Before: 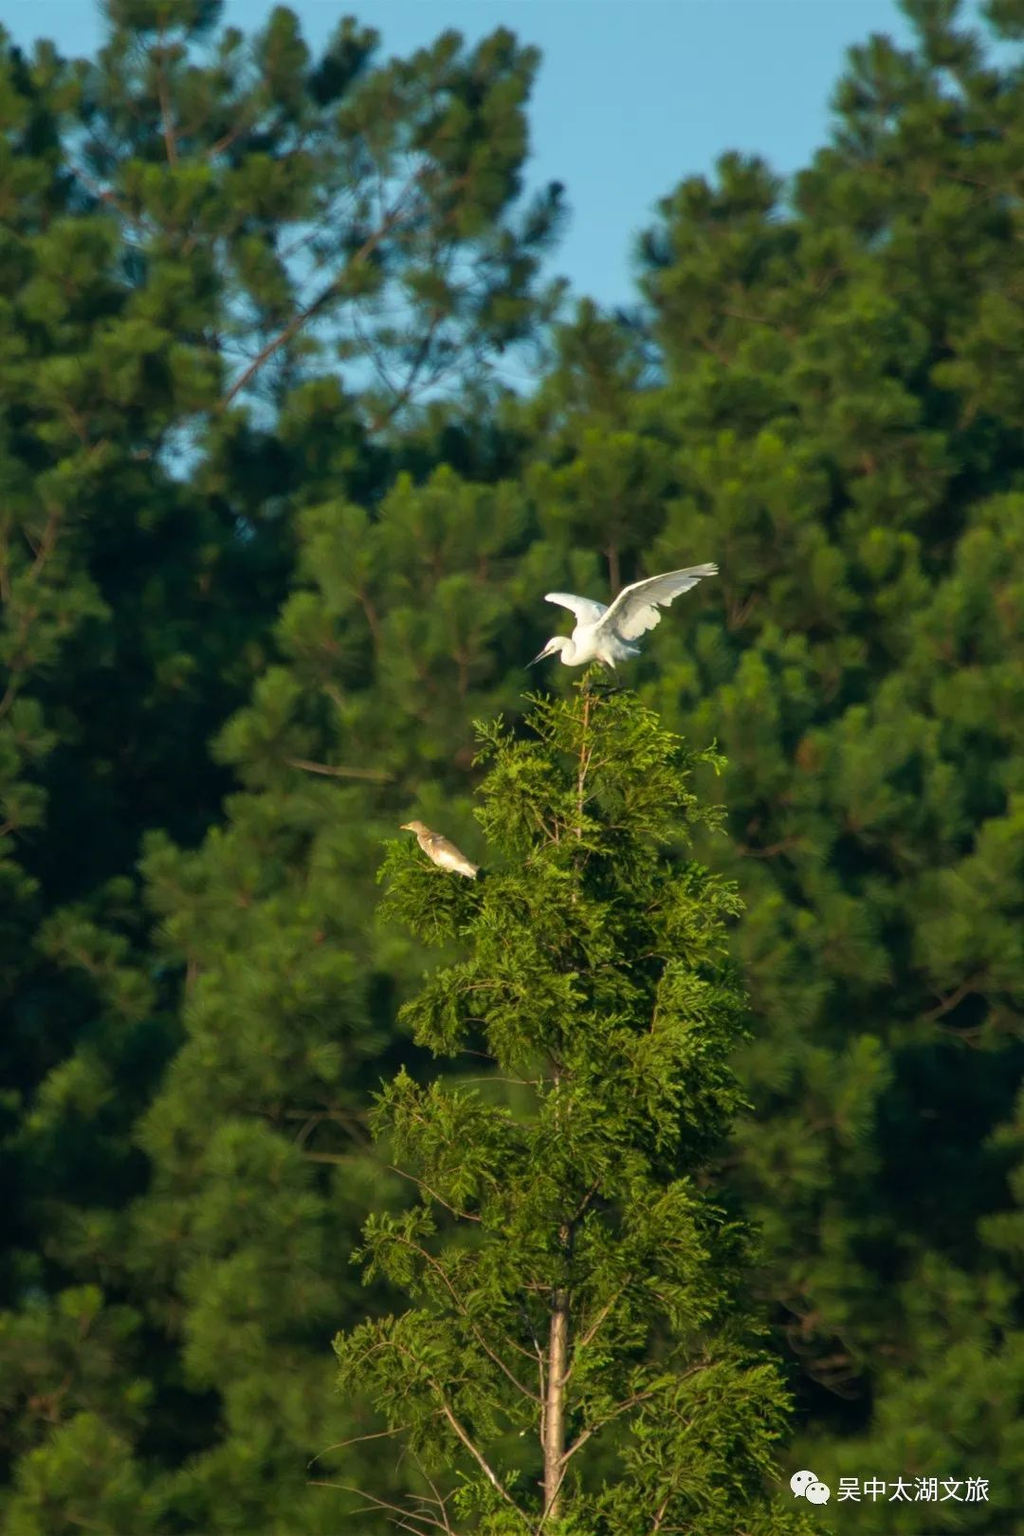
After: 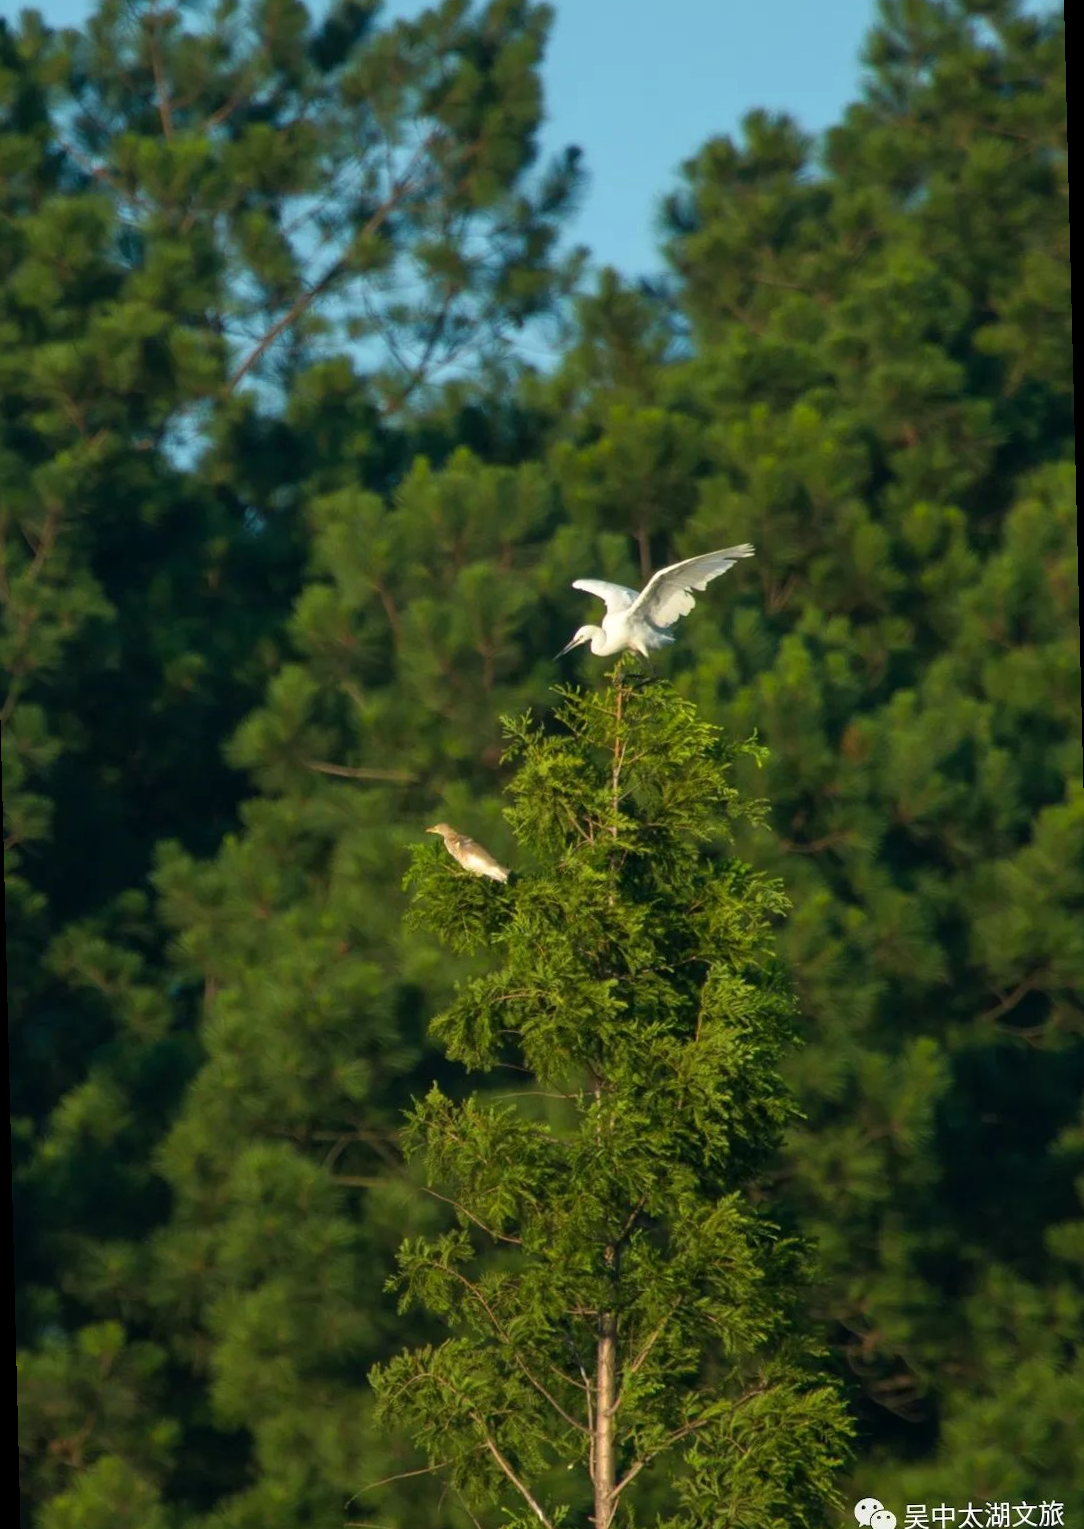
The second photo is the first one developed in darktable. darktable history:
rotate and perspective: rotation -1.42°, crop left 0.016, crop right 0.984, crop top 0.035, crop bottom 0.965
tone equalizer: on, module defaults
